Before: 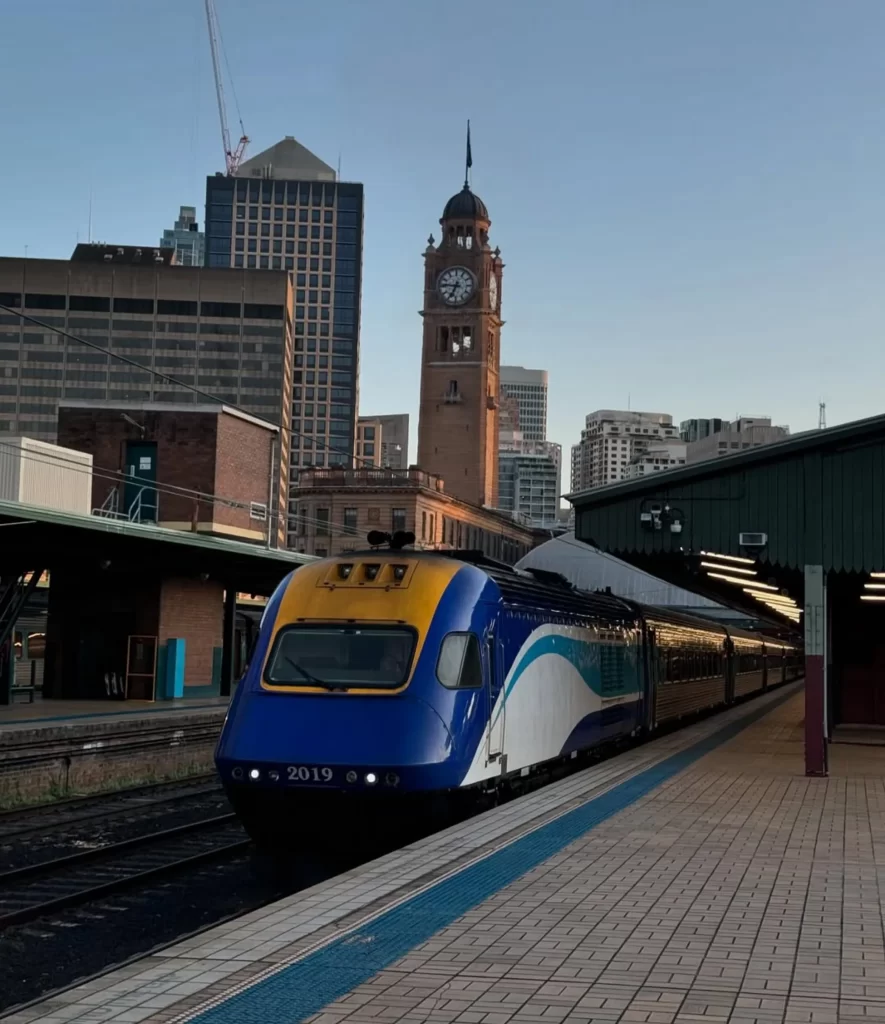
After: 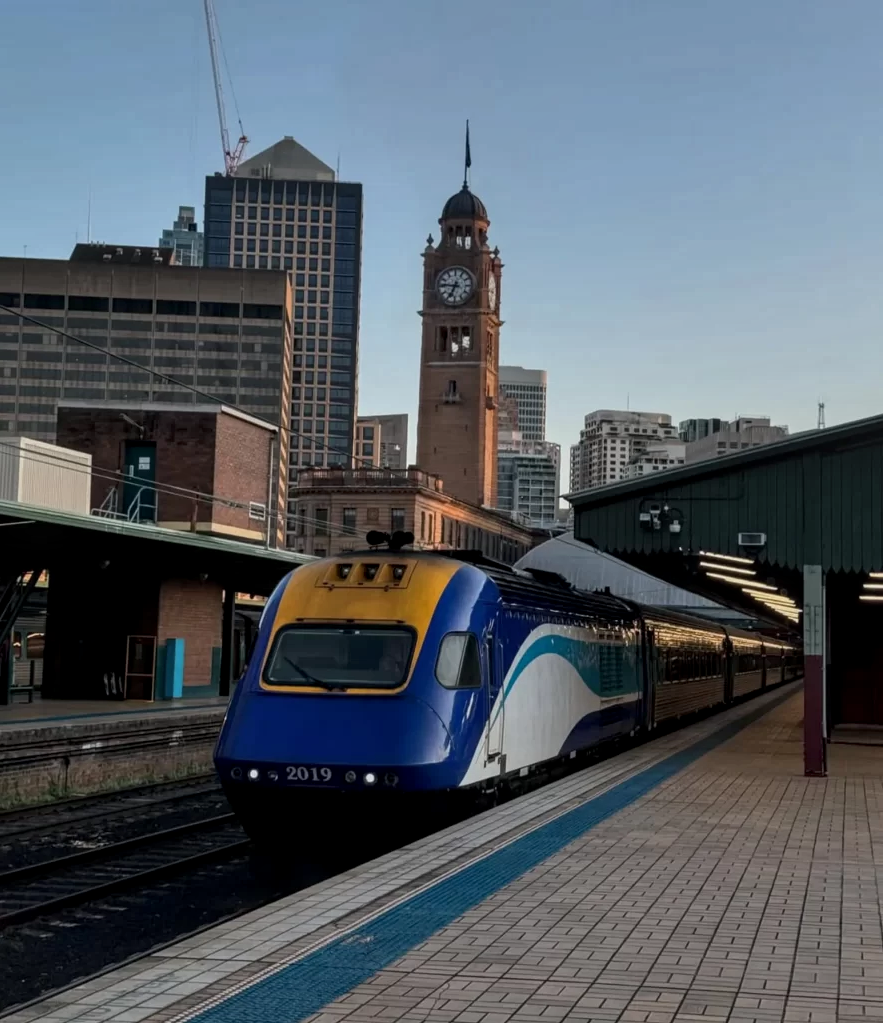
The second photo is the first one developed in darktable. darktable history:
crop and rotate: left 0.149%, bottom 0.012%
local contrast: on, module defaults
color correction: highlights b* -0.036, saturation 0.992
